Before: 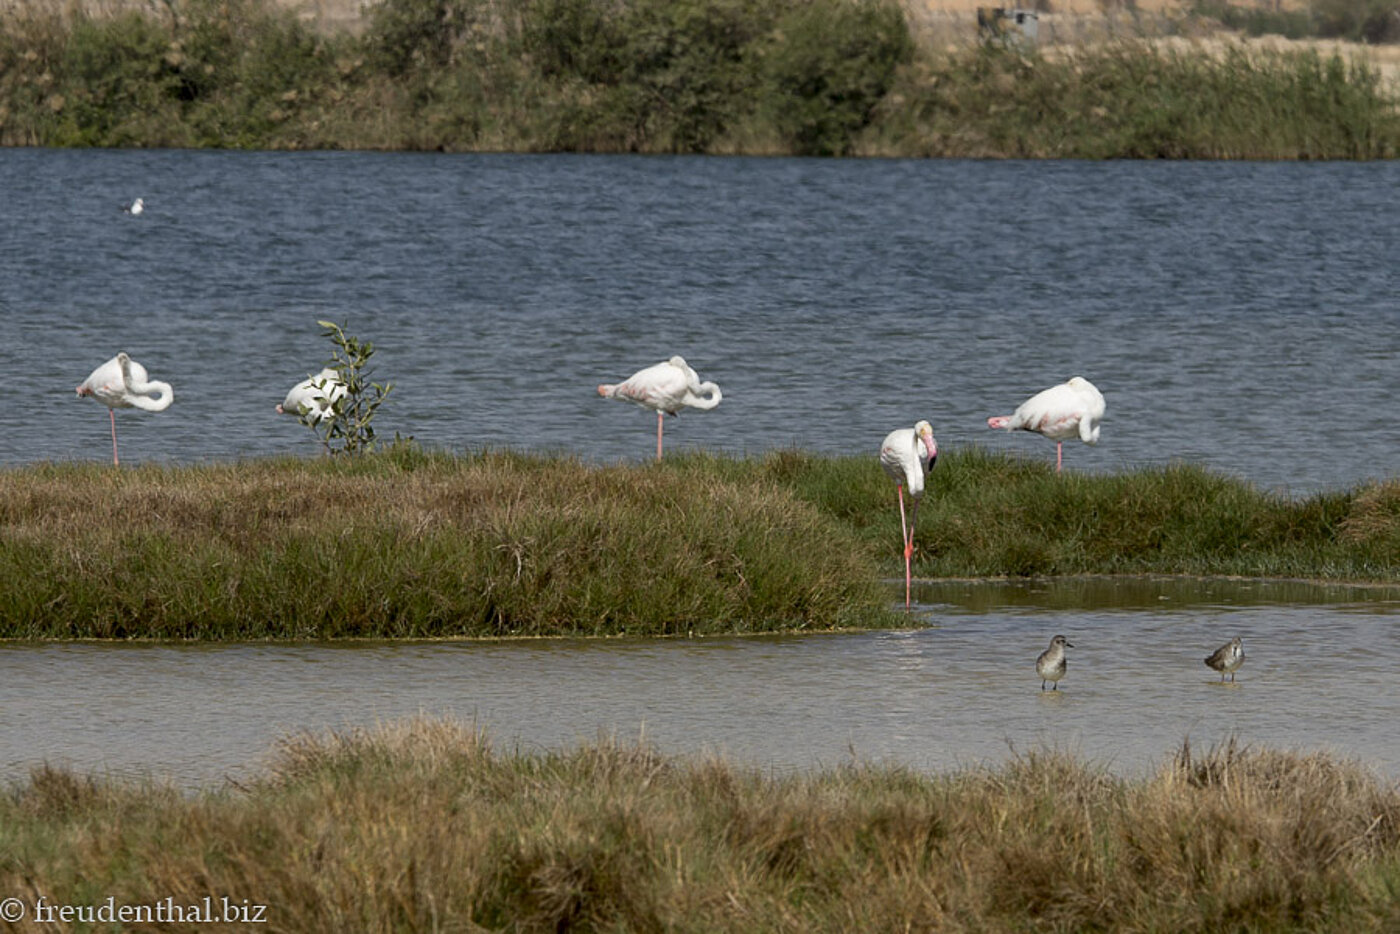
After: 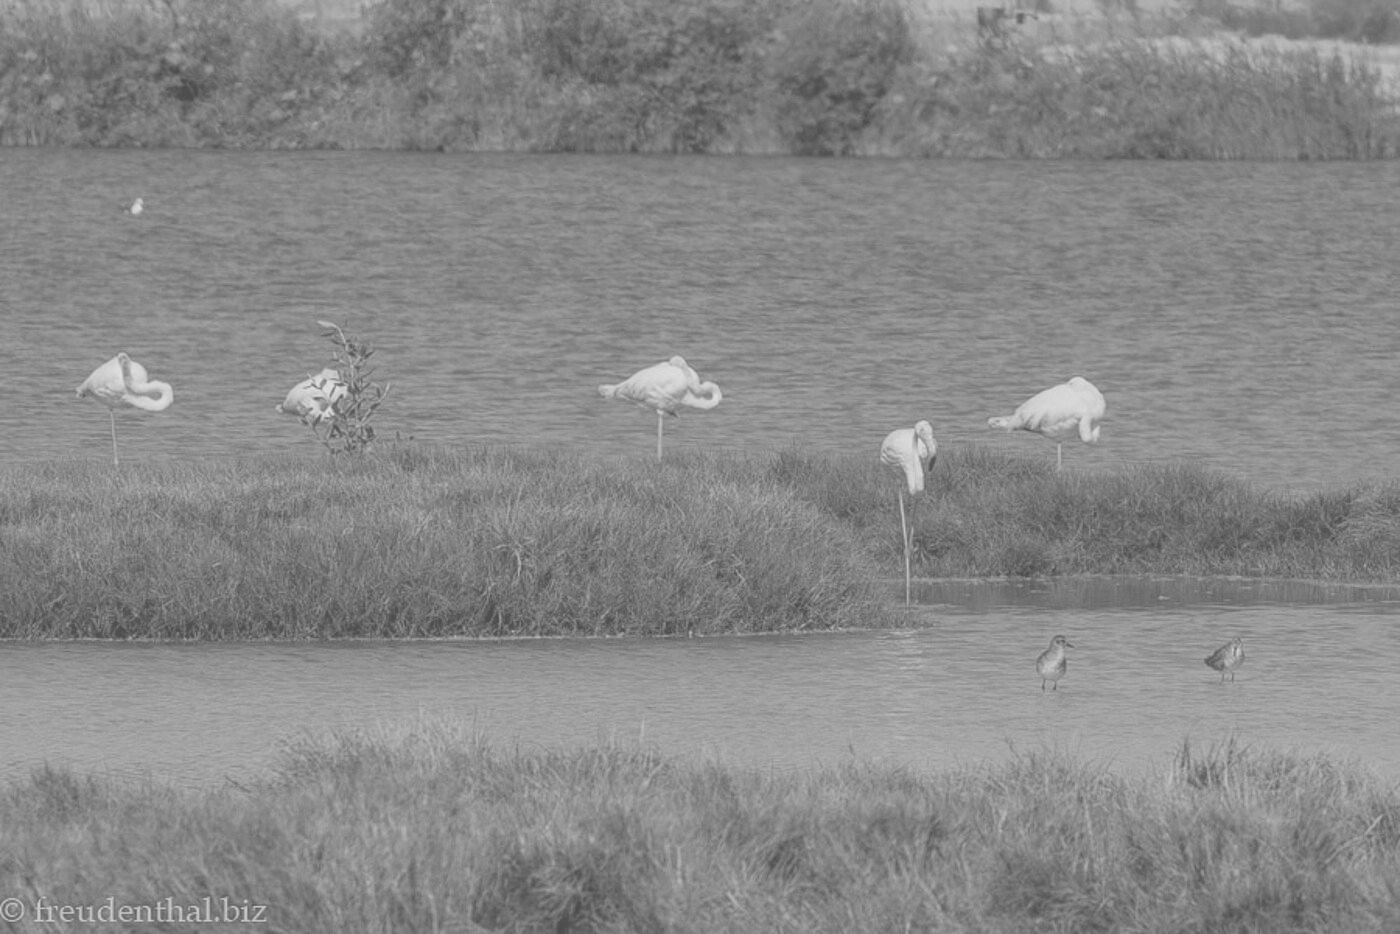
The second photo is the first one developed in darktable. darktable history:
colorize: saturation 51%, source mix 50.67%, lightness 50.67%
color balance rgb: shadows lift › chroma 7.23%, shadows lift › hue 246.48°, highlights gain › chroma 5.38%, highlights gain › hue 196.93°, white fulcrum 1 EV
local contrast: highlights 61%, detail 143%, midtone range 0.428
color zones: curves: ch0 [(0, 0.497) (0.096, 0.361) (0.221, 0.538) (0.429, 0.5) (0.571, 0.5) (0.714, 0.5) (0.857, 0.5) (1, 0.497)]; ch1 [(0, 0.5) (0.143, 0.5) (0.257, -0.002) (0.429, 0.04) (0.571, -0.001) (0.714, -0.015) (0.857, 0.024) (1, 0.5)]
monochrome: a -92.57, b 58.91
